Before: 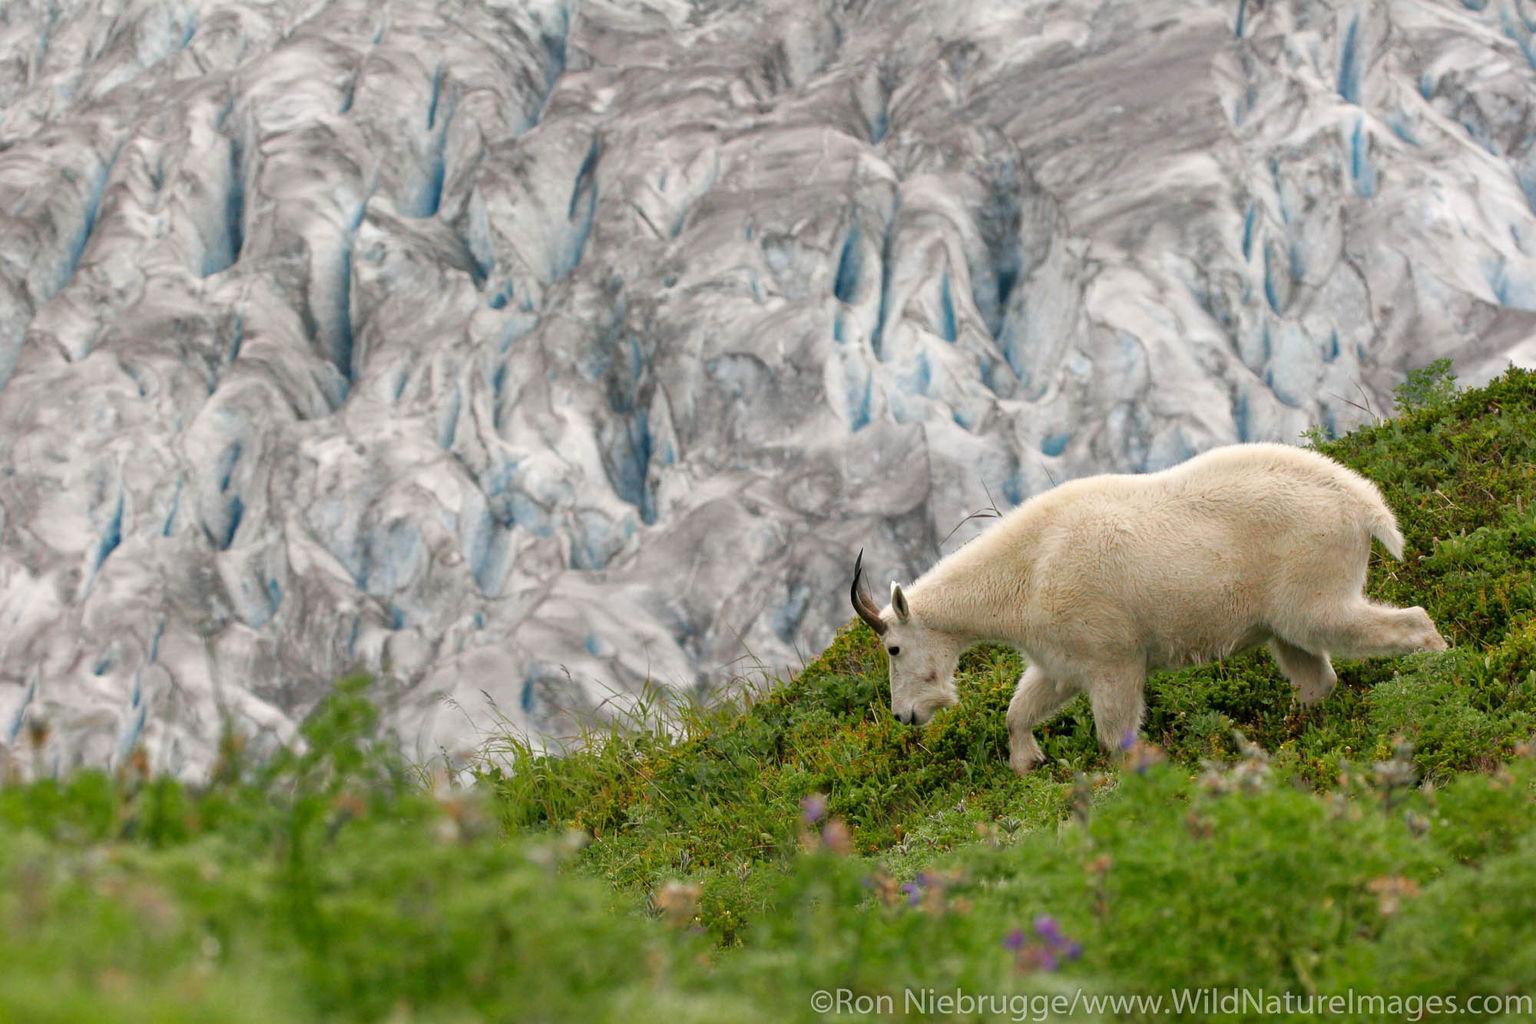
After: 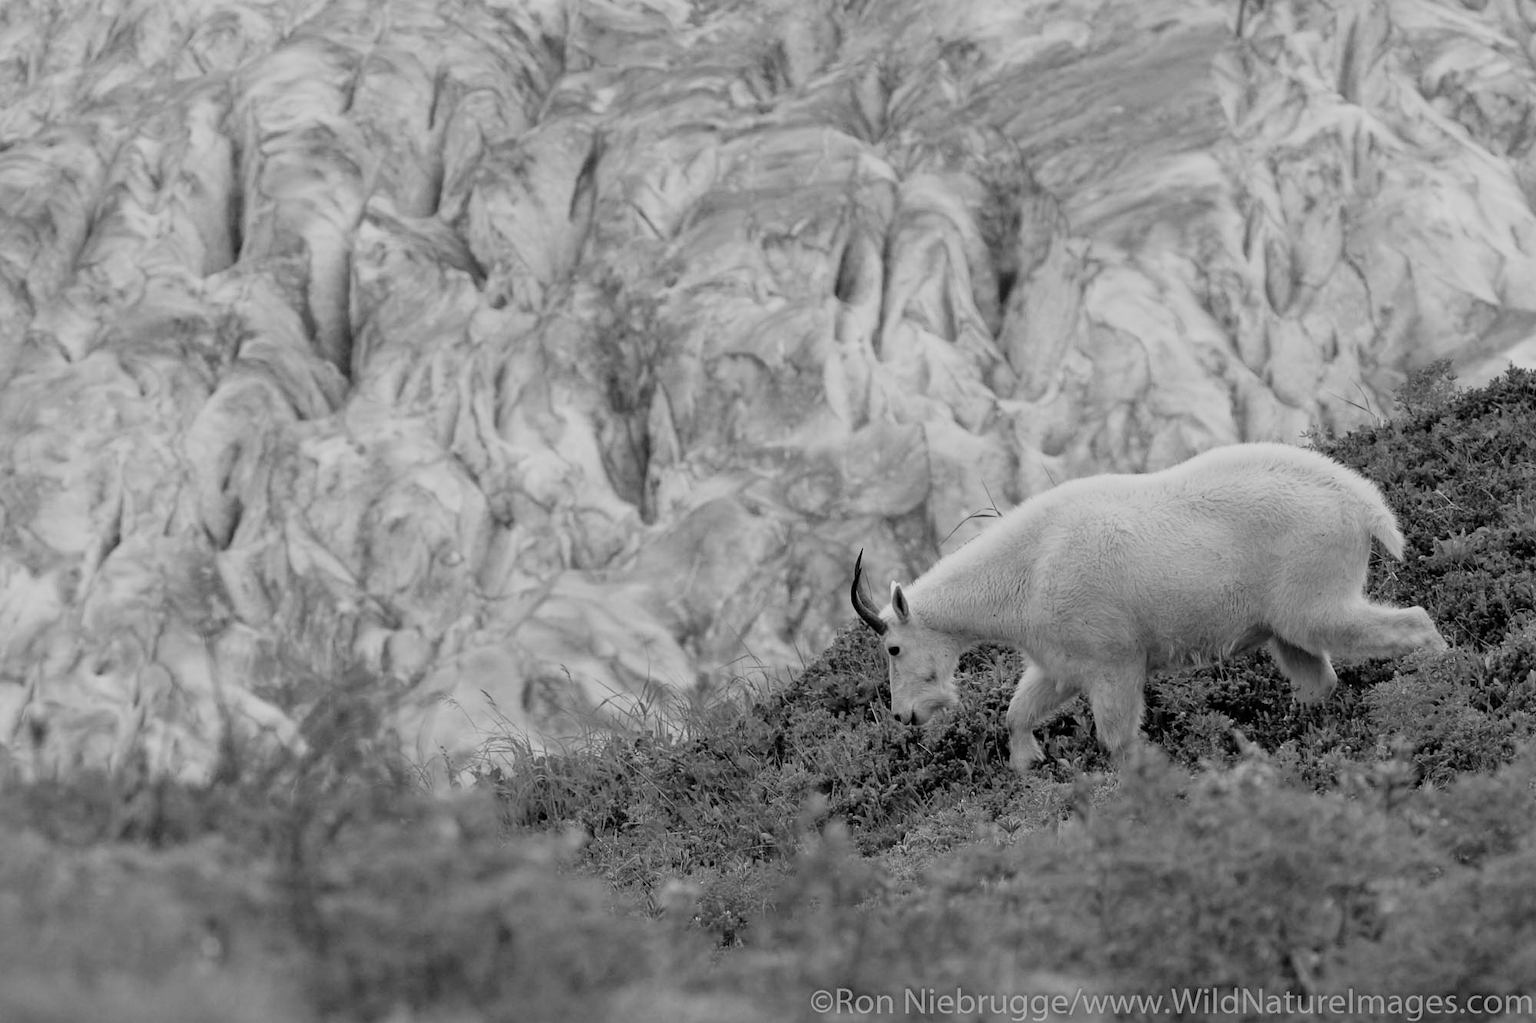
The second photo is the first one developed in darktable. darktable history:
rgb levels: mode RGB, independent channels, levels [[0, 0.474, 1], [0, 0.5, 1], [0, 0.5, 1]]
monochrome: a 14.95, b -89.96
filmic rgb: black relative exposure -7.75 EV, white relative exposure 4.4 EV, threshold 3 EV, hardness 3.76, latitude 50%, contrast 1.1, color science v5 (2021), contrast in shadows safe, contrast in highlights safe, enable highlight reconstruction true
